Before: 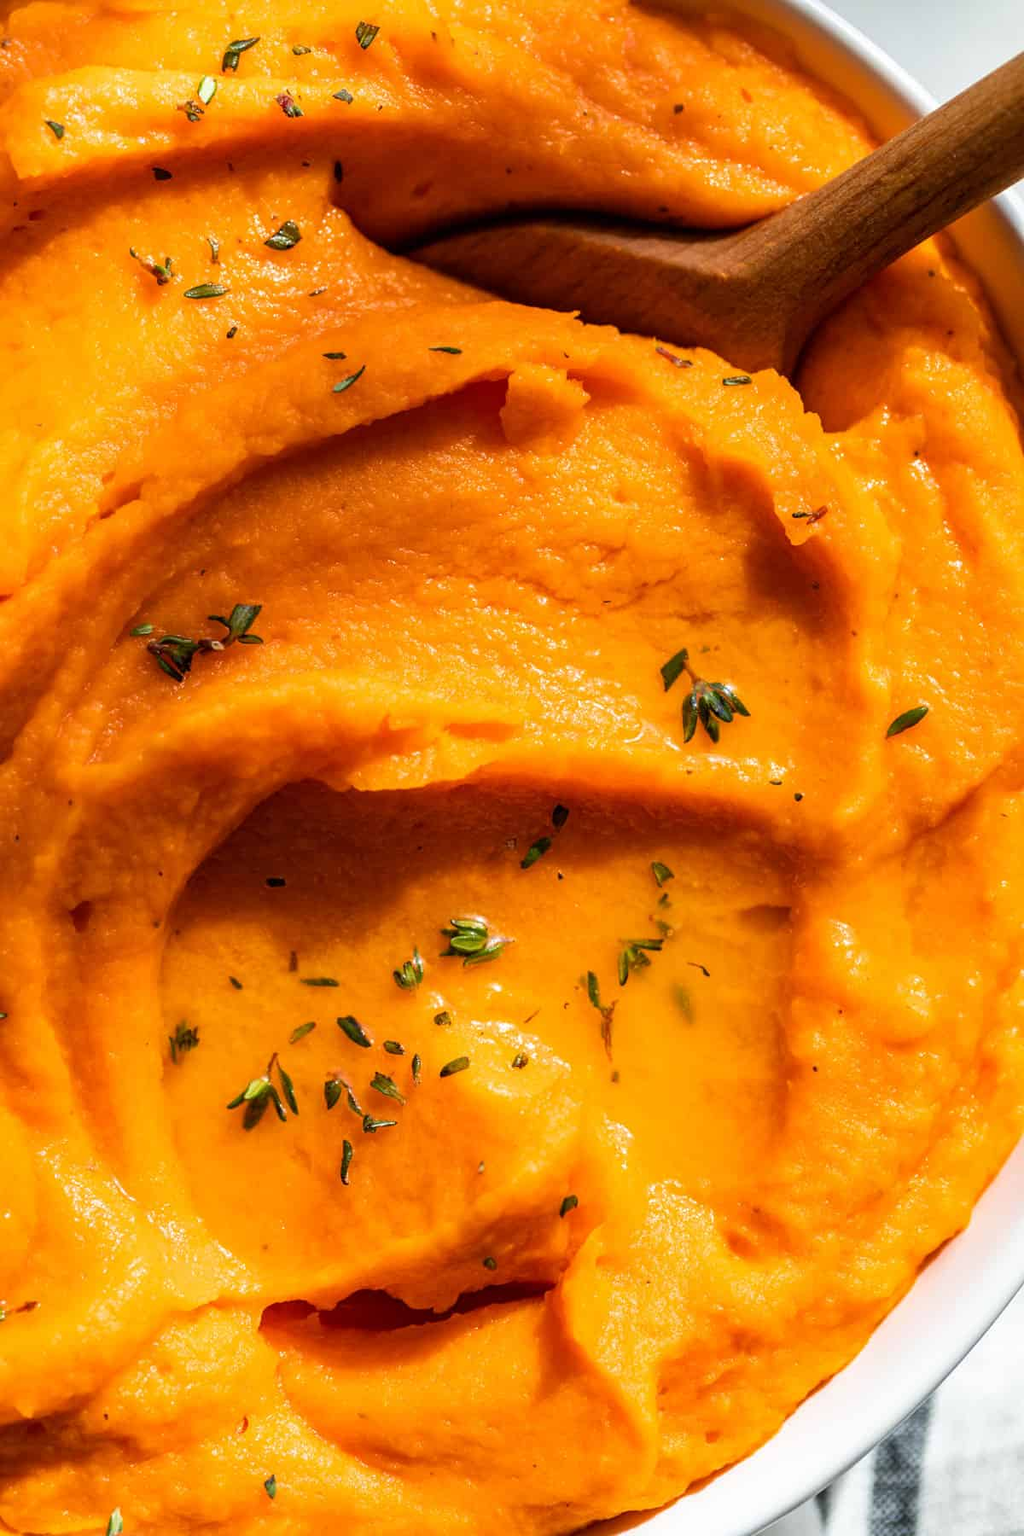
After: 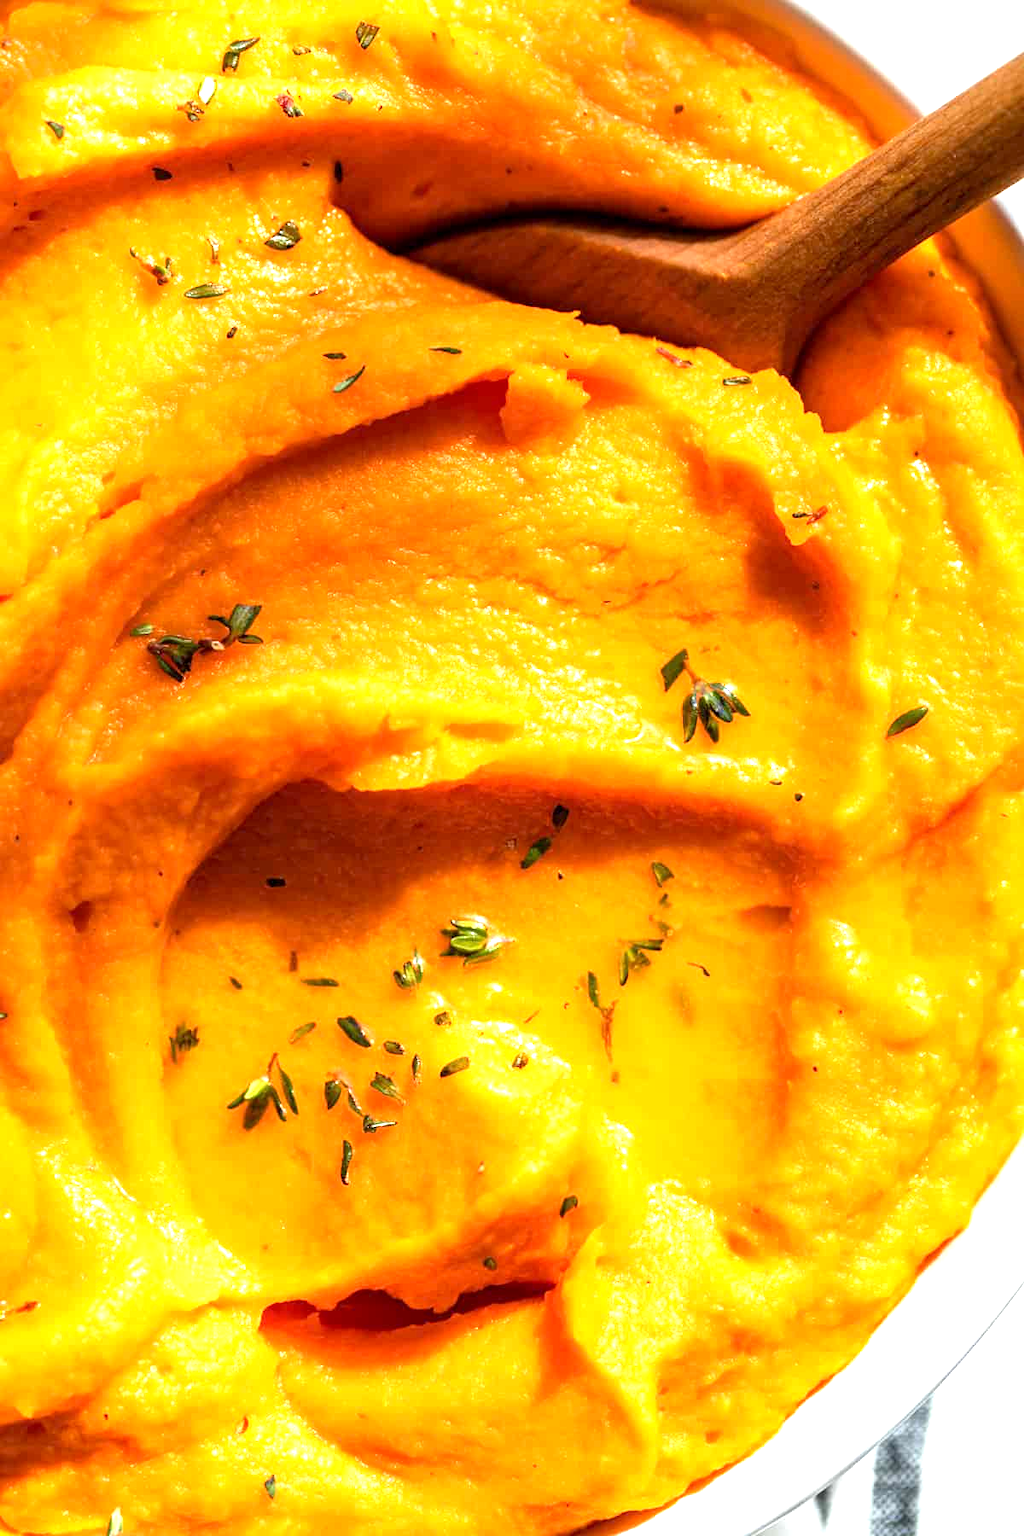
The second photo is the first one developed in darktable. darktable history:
exposure: black level correction 0.001, exposure 1.047 EV, compensate highlight preservation false
